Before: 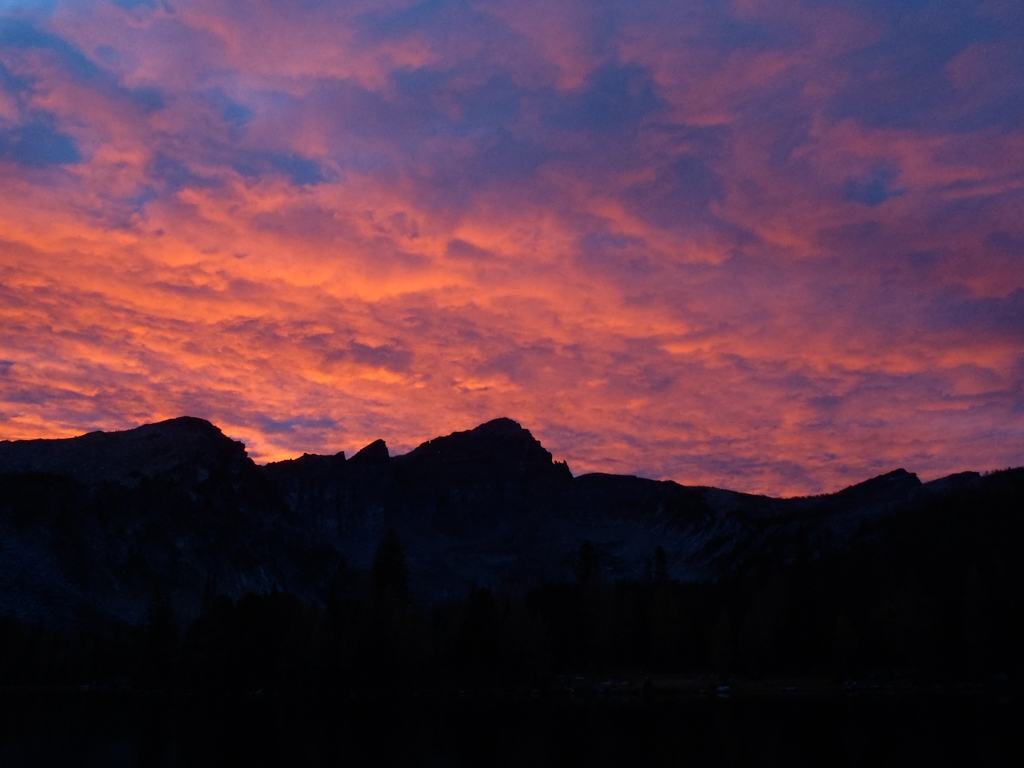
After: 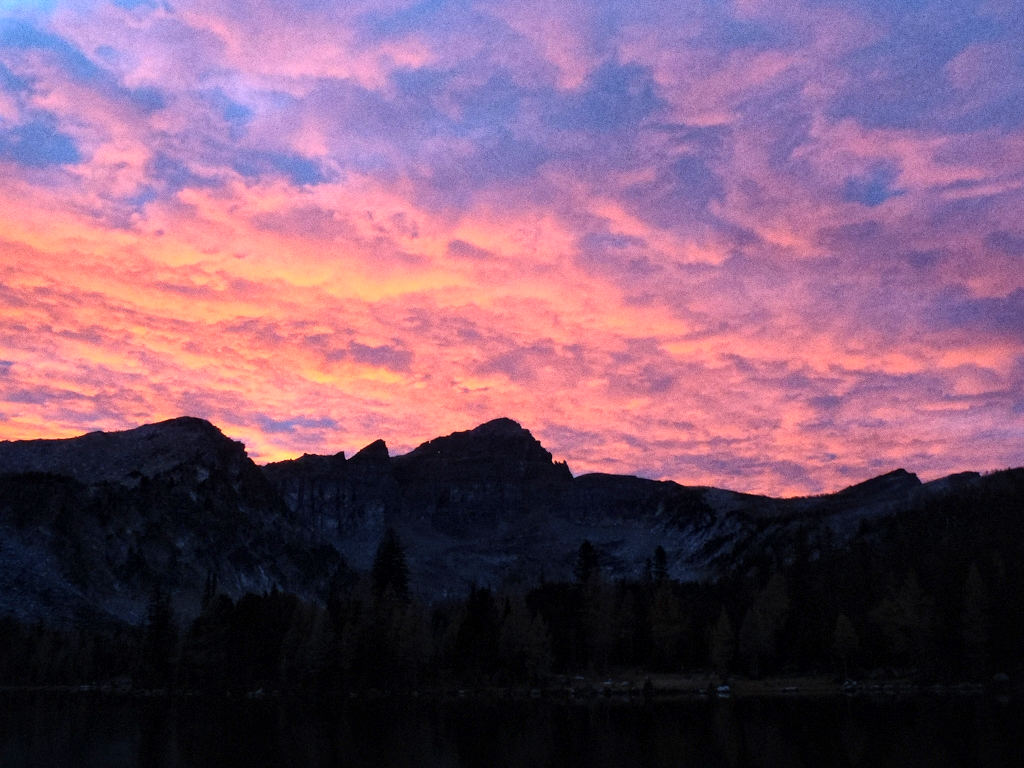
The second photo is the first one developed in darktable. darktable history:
grain: coarseness 0.09 ISO
global tonemap: drago (1, 100), detail 1
exposure: exposure 0.7 EV, compensate highlight preservation false
white balance: red 0.983, blue 1.036
